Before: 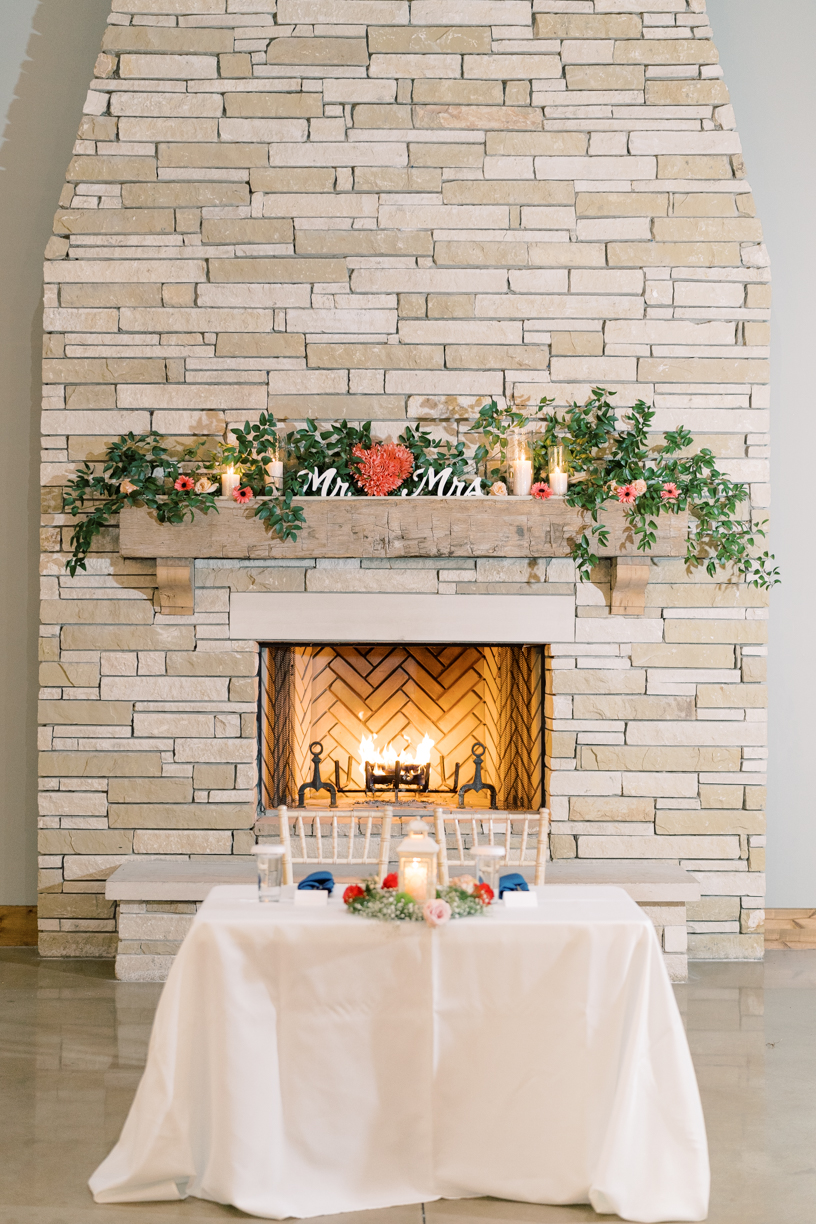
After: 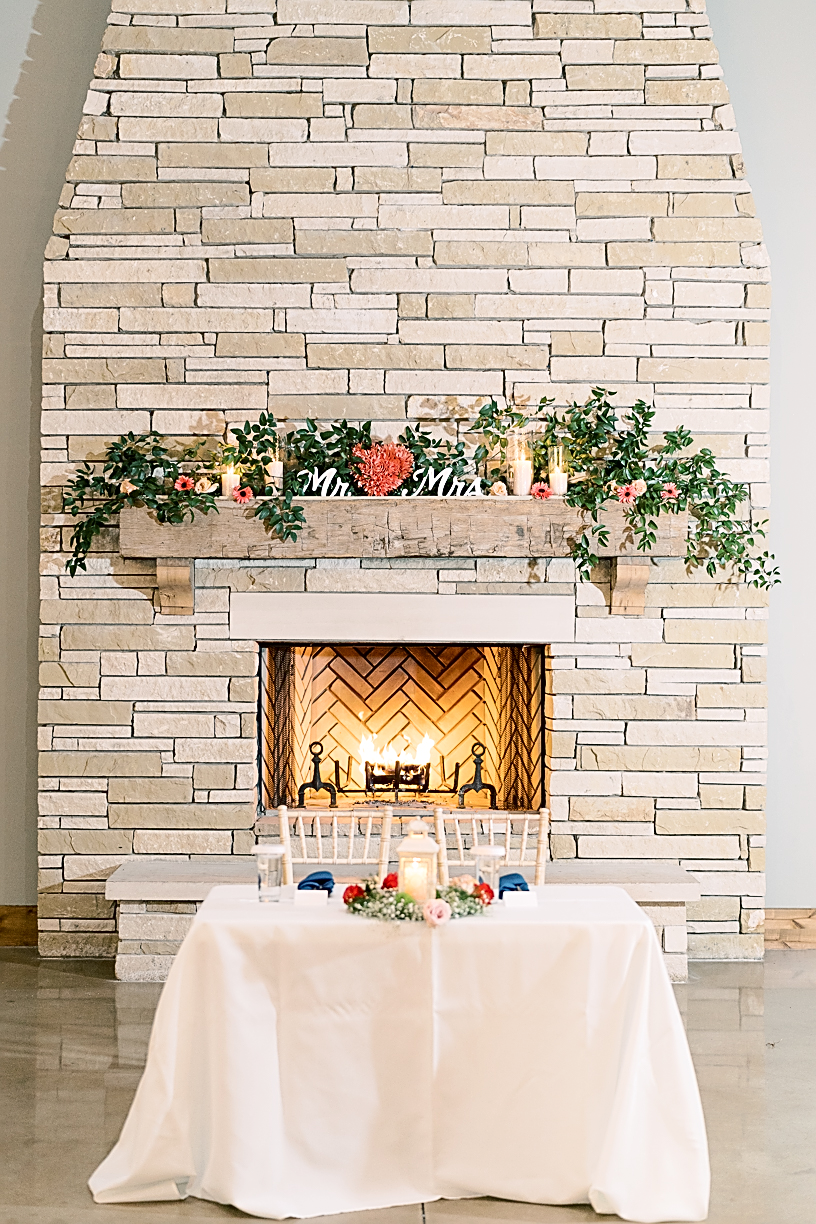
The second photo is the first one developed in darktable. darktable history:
sharpen: amount 0.911
contrast brightness saturation: contrast 0.219
